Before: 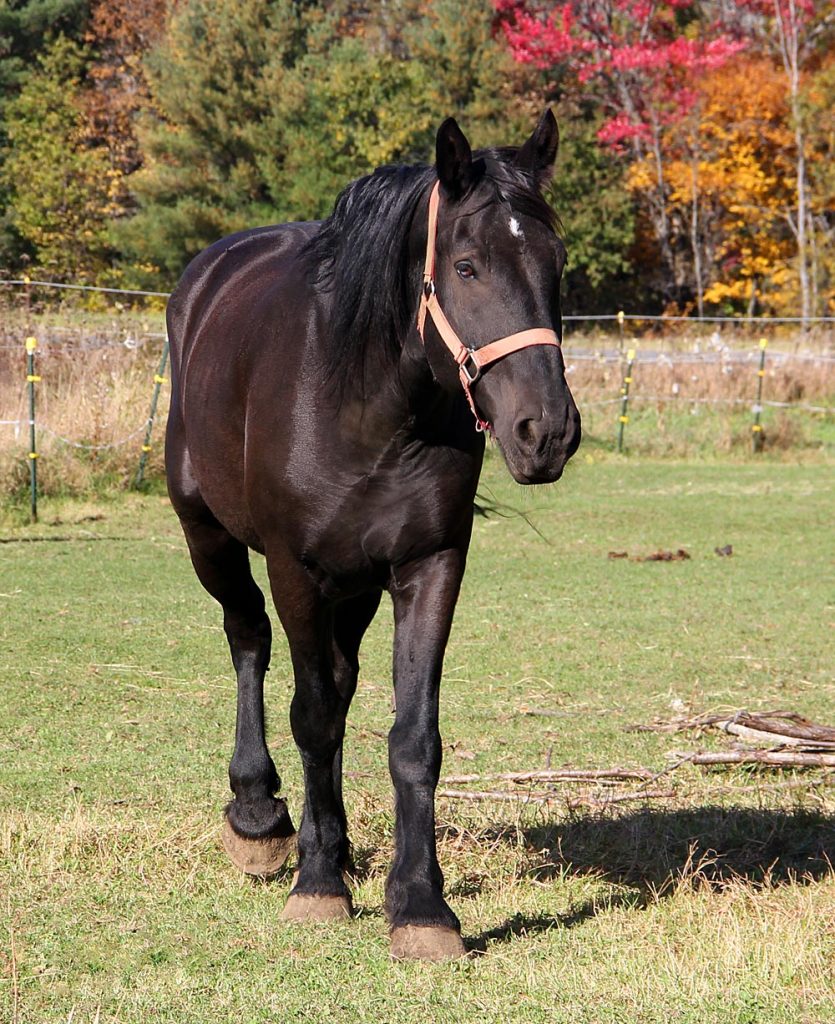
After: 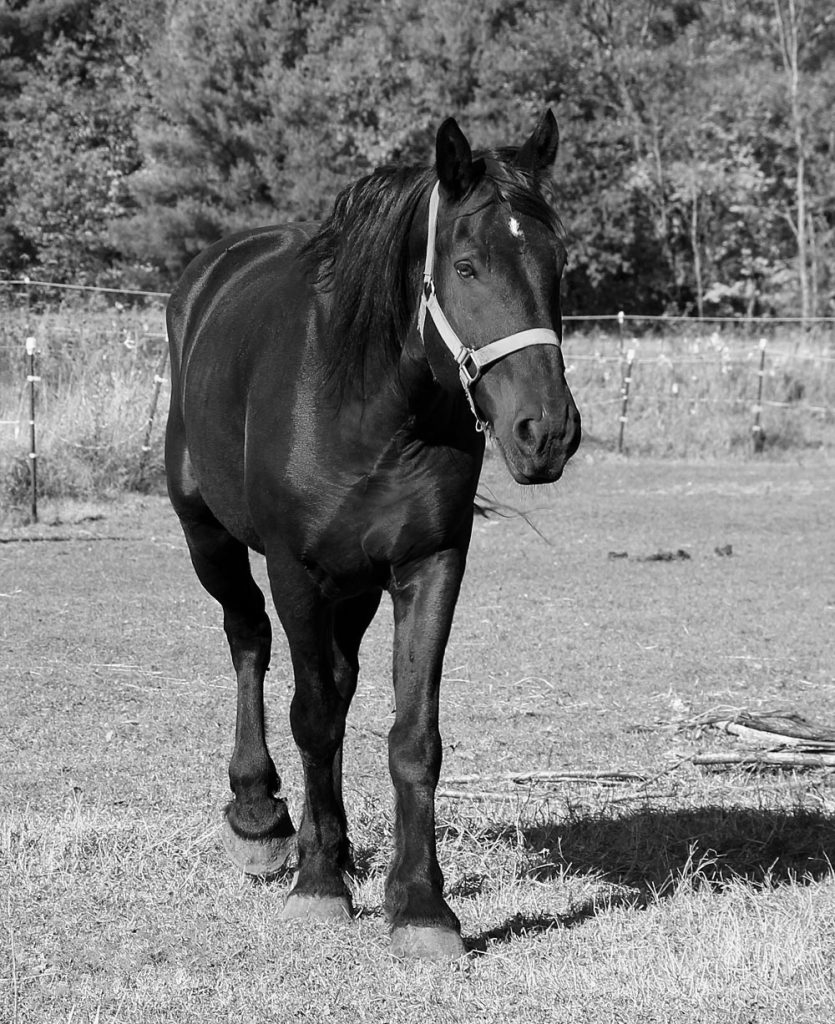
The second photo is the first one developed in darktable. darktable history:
monochrome: on, module defaults
white balance: red 0.984, blue 1.059
